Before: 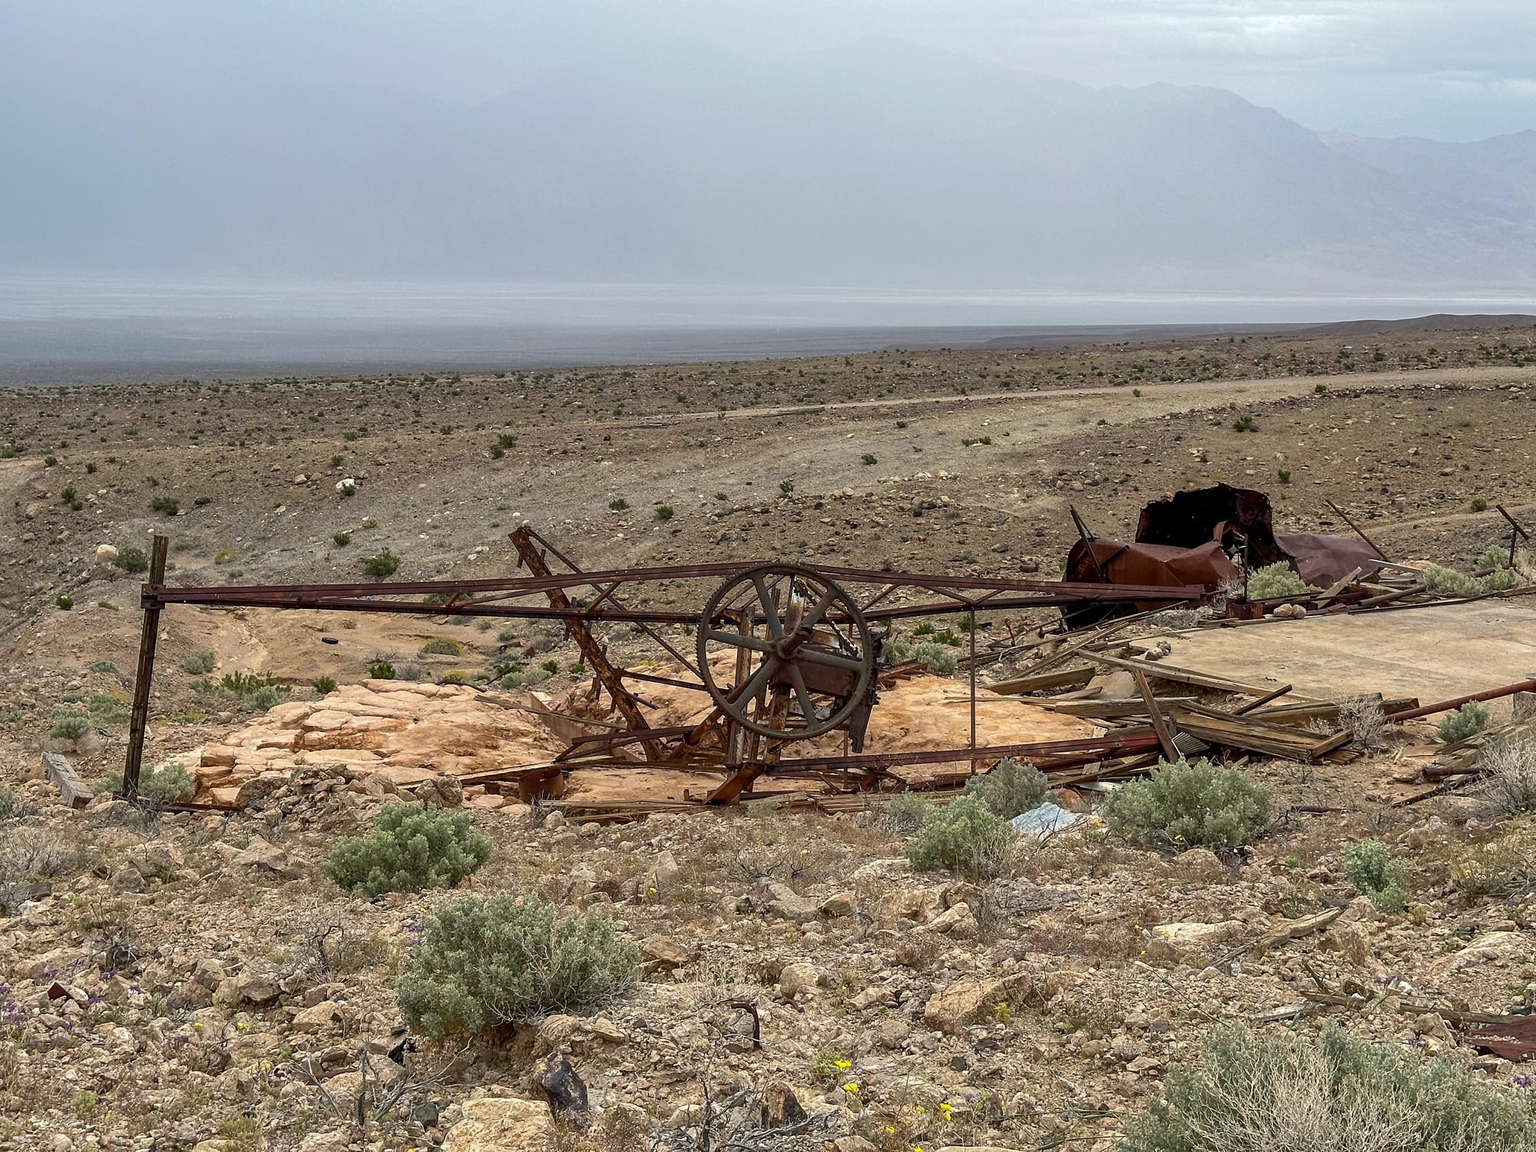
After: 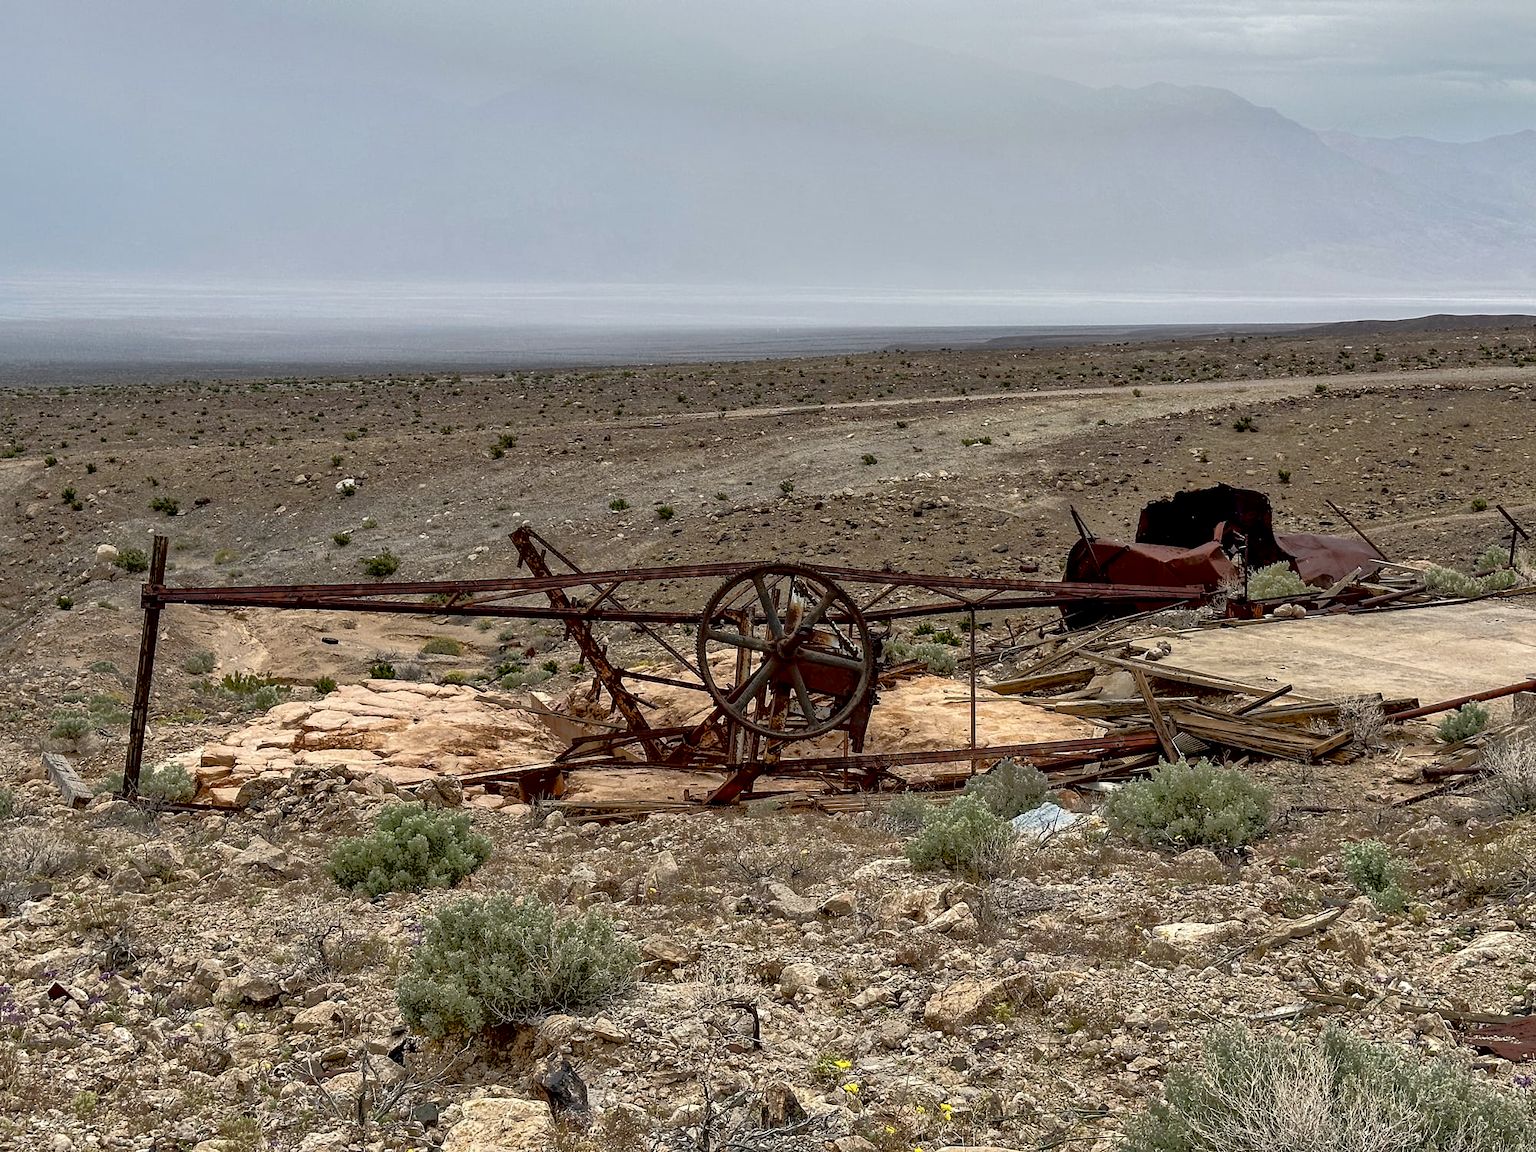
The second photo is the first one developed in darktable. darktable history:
tone equalizer: -7 EV -0.613 EV, -6 EV 1.02 EV, -5 EV -0.483 EV, -4 EV 0.433 EV, -3 EV 0.434 EV, -2 EV 0.145 EV, -1 EV -0.158 EV, +0 EV -0.381 EV
exposure: black level correction 0.017, exposure -0.009 EV, compensate exposure bias true, compensate highlight preservation false
contrast brightness saturation: contrast 0.112, saturation -0.162
